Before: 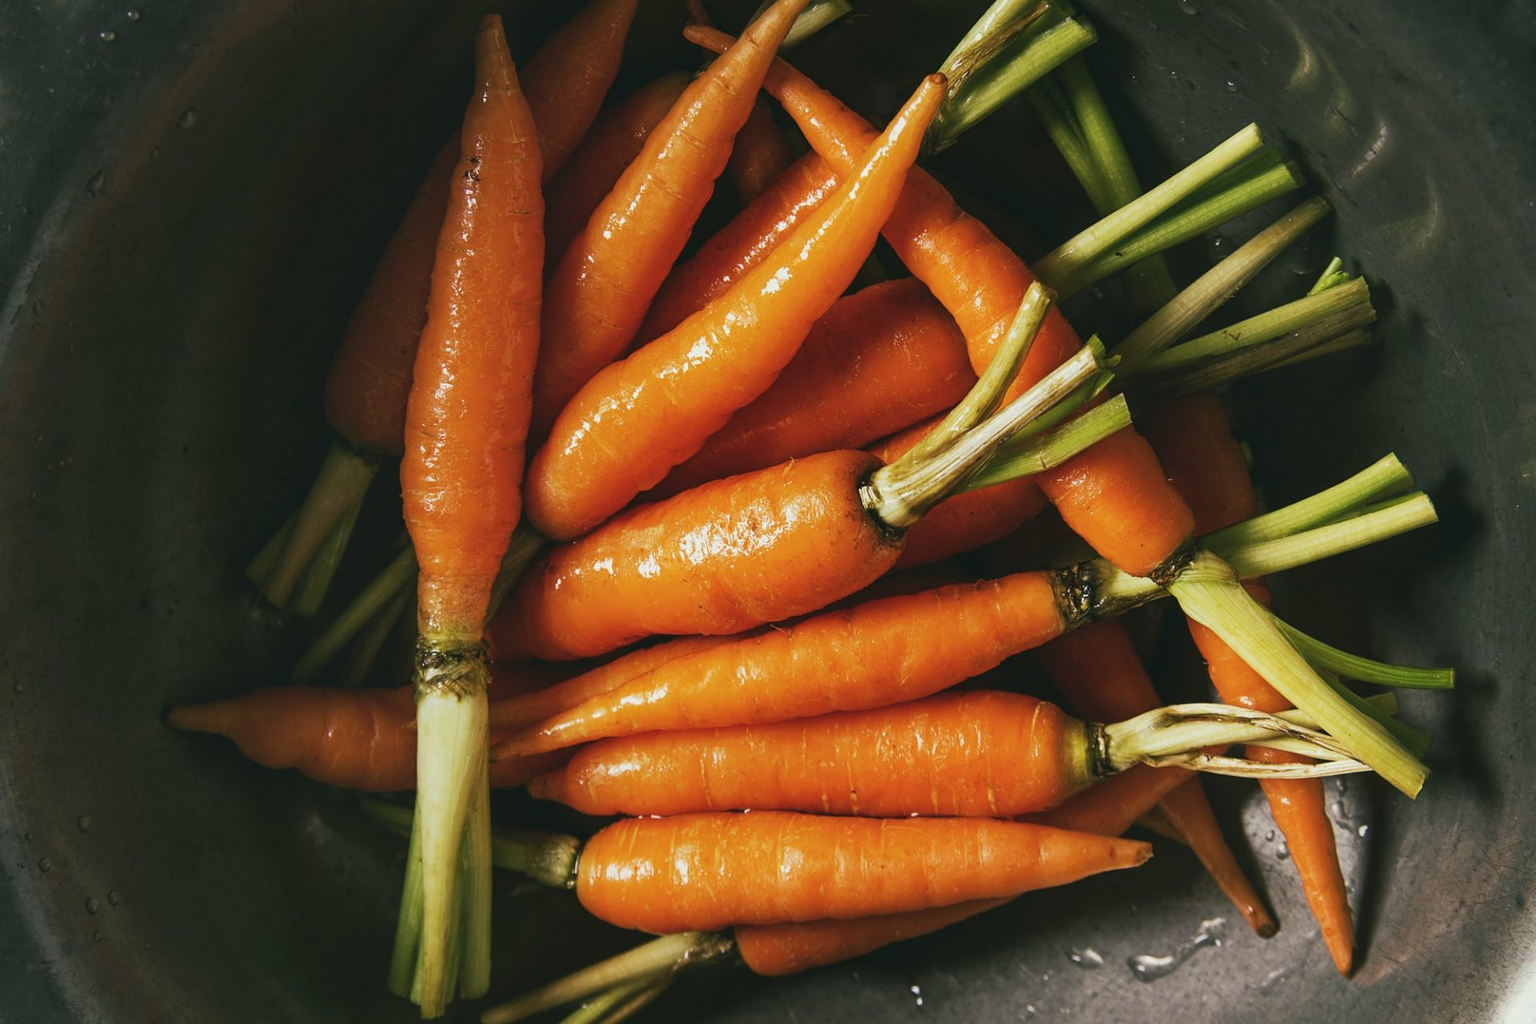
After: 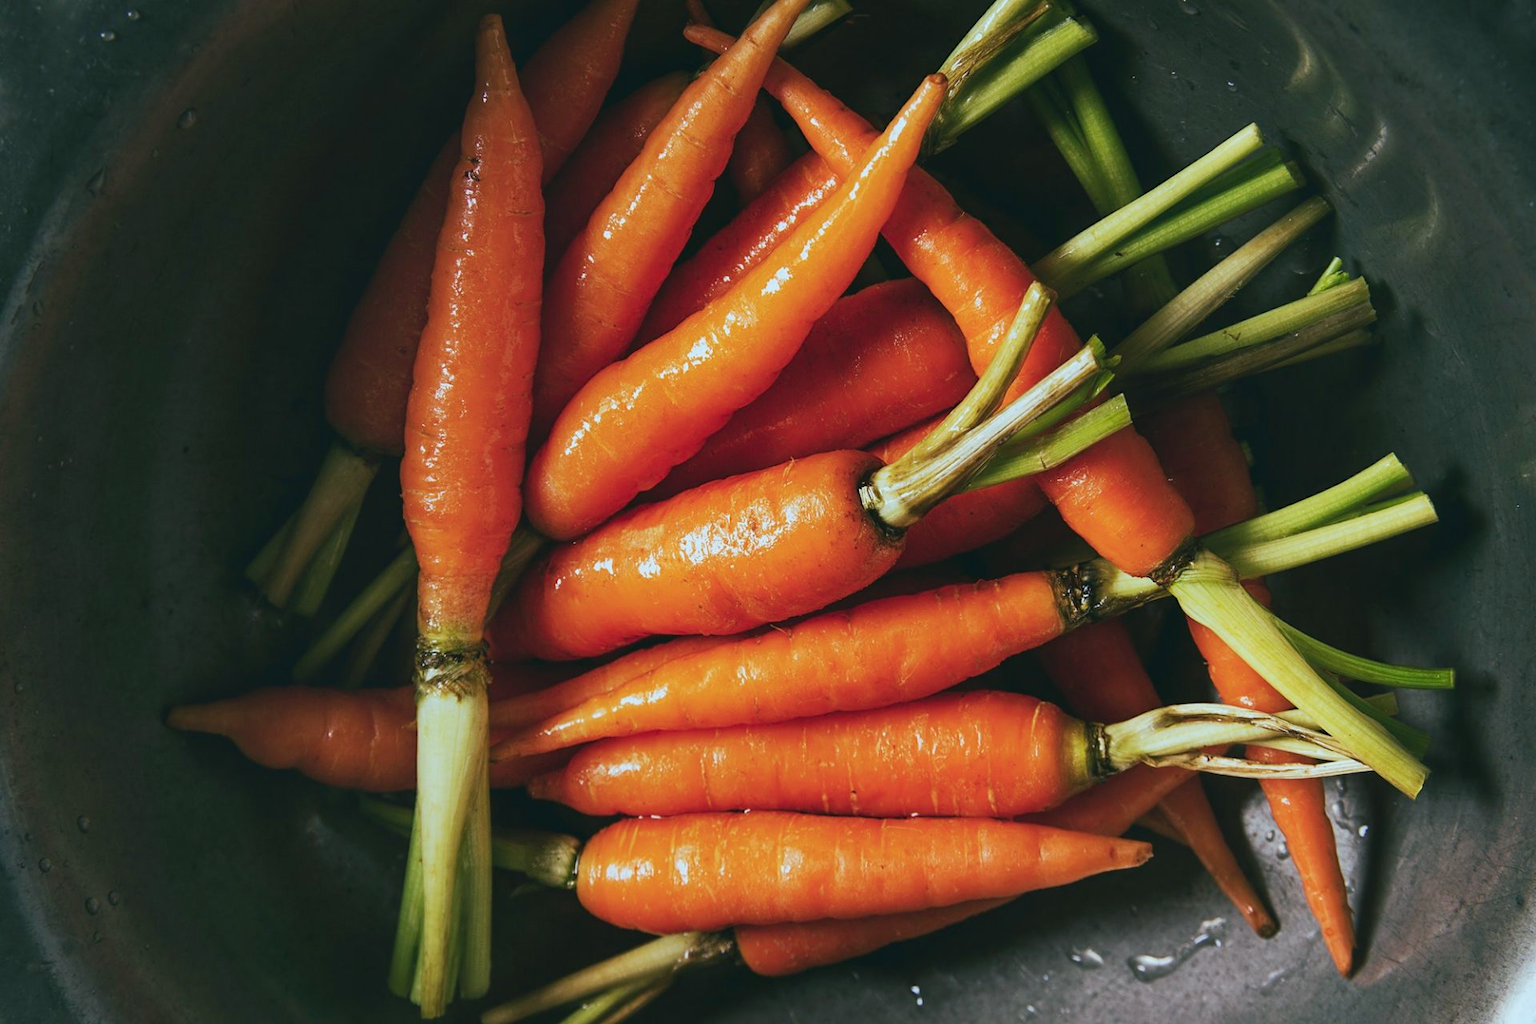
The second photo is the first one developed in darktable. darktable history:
color calibration: output R [0.972, 0.068, -0.094, 0], output G [-0.178, 1.216, -0.086, 0], output B [0.095, -0.136, 0.98, 0], gray › normalize channels true, illuminant custom, x 0.371, y 0.382, temperature 4283.37 K, gamut compression 0.018
